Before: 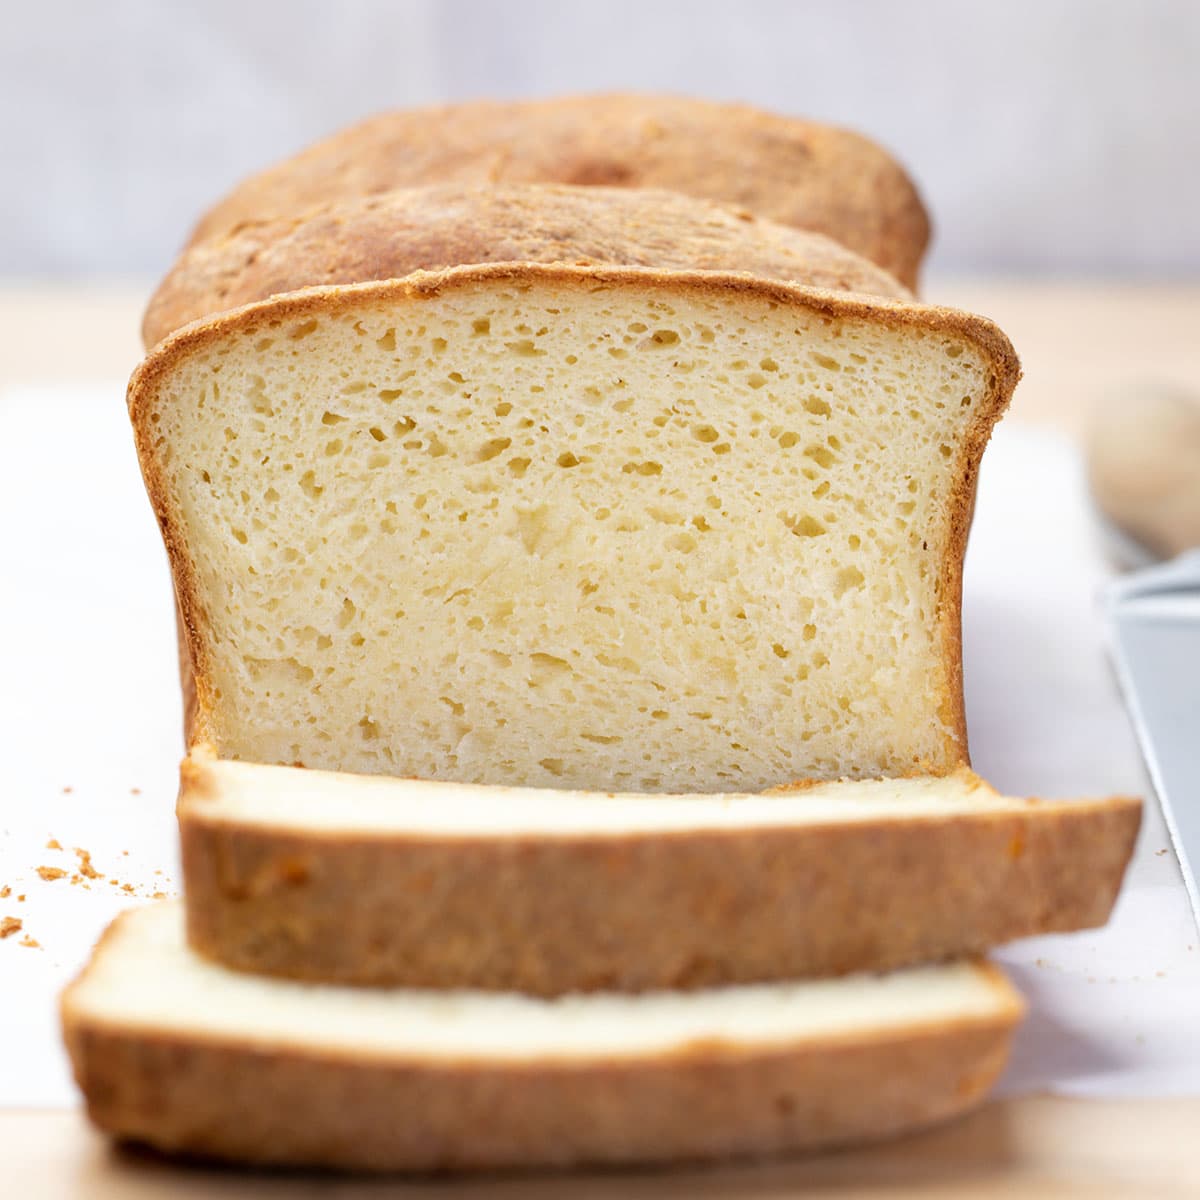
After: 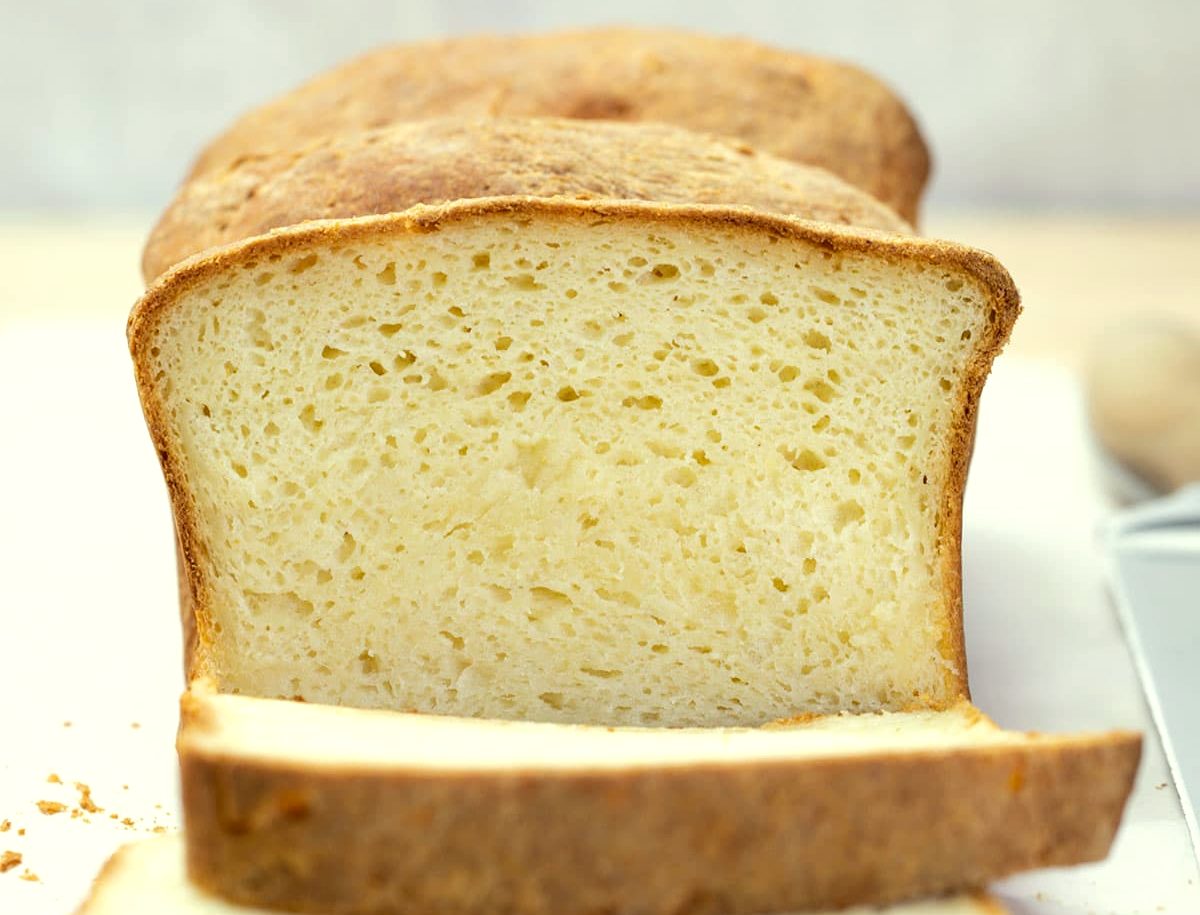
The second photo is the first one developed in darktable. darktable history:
exposure: black level correction 0.002, exposure -0.204 EV, compensate exposure bias true, compensate highlight preservation false
crop: top 5.583%, bottom 18.093%
color correction: highlights a* -5.81, highlights b* 10.96
tone equalizer: -8 EV -0.389 EV, -7 EV -0.369 EV, -6 EV -0.328 EV, -5 EV -0.185 EV, -3 EV 0.254 EV, -2 EV 0.312 EV, -1 EV 0.386 EV, +0 EV 0.426 EV, edges refinement/feathering 500, mask exposure compensation -1.57 EV, preserve details no
